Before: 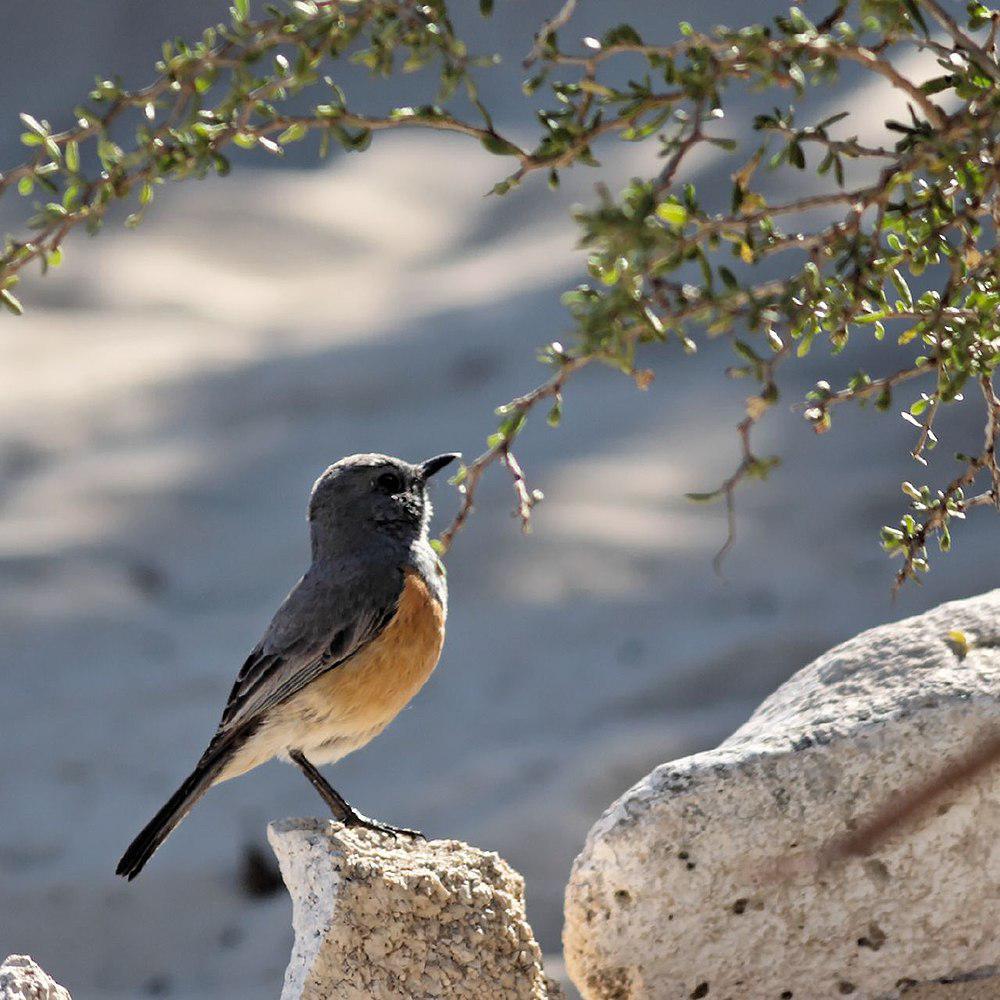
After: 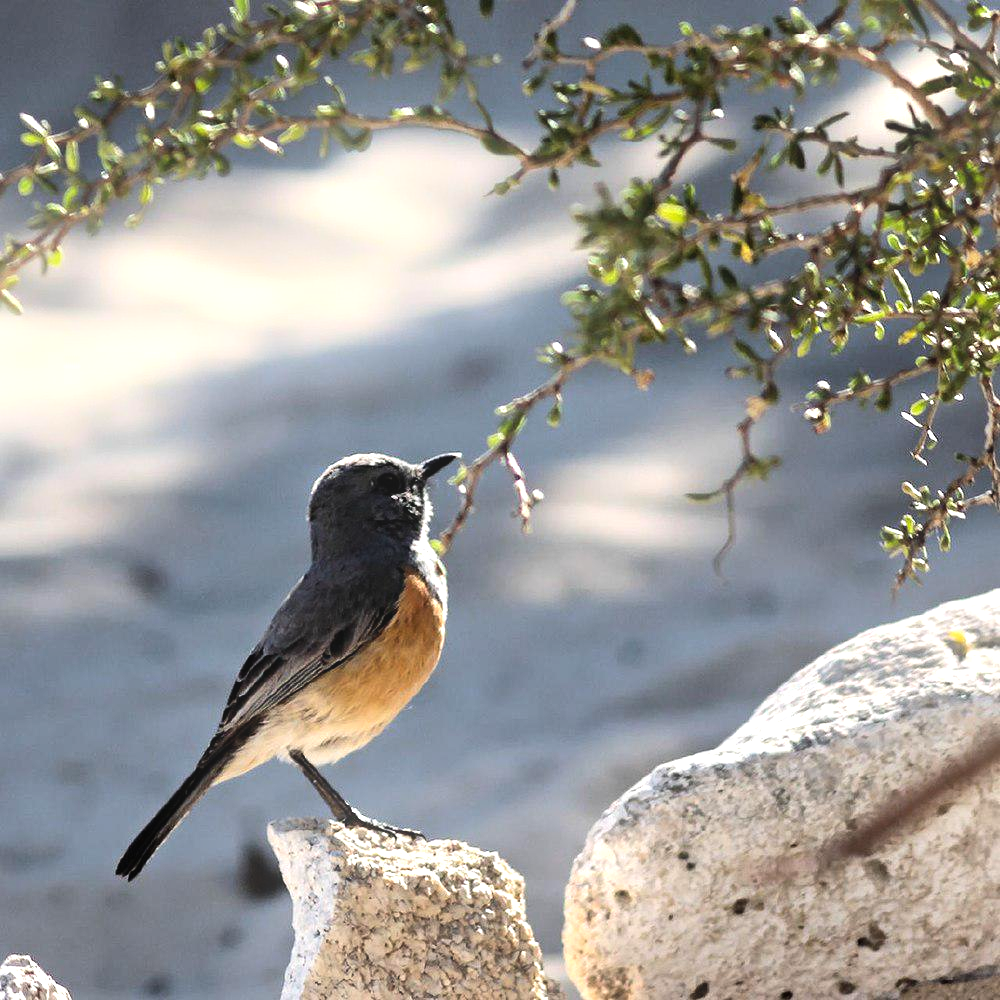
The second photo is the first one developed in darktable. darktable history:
tone equalizer: -8 EV -0.75 EV, -7 EV -0.7 EV, -6 EV -0.6 EV, -5 EV -0.4 EV, -3 EV 0.4 EV, -2 EV 0.6 EV, -1 EV 0.7 EV, +0 EV 0.75 EV, edges refinement/feathering 500, mask exposure compensation -1.57 EV, preserve details no
bloom: size 16%, threshold 98%, strength 20%
